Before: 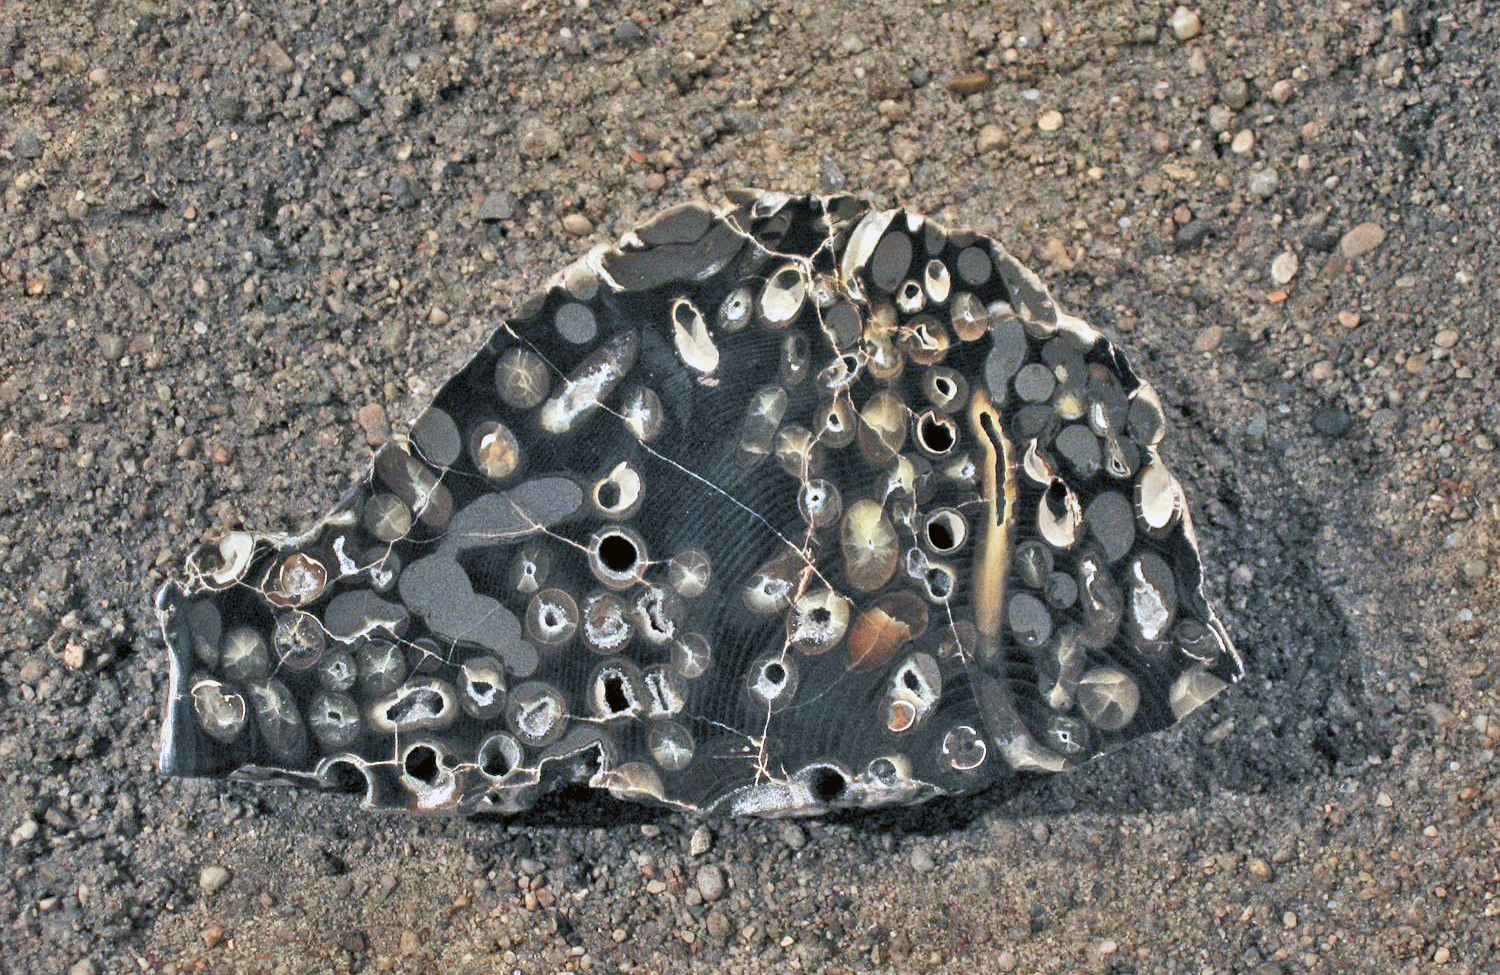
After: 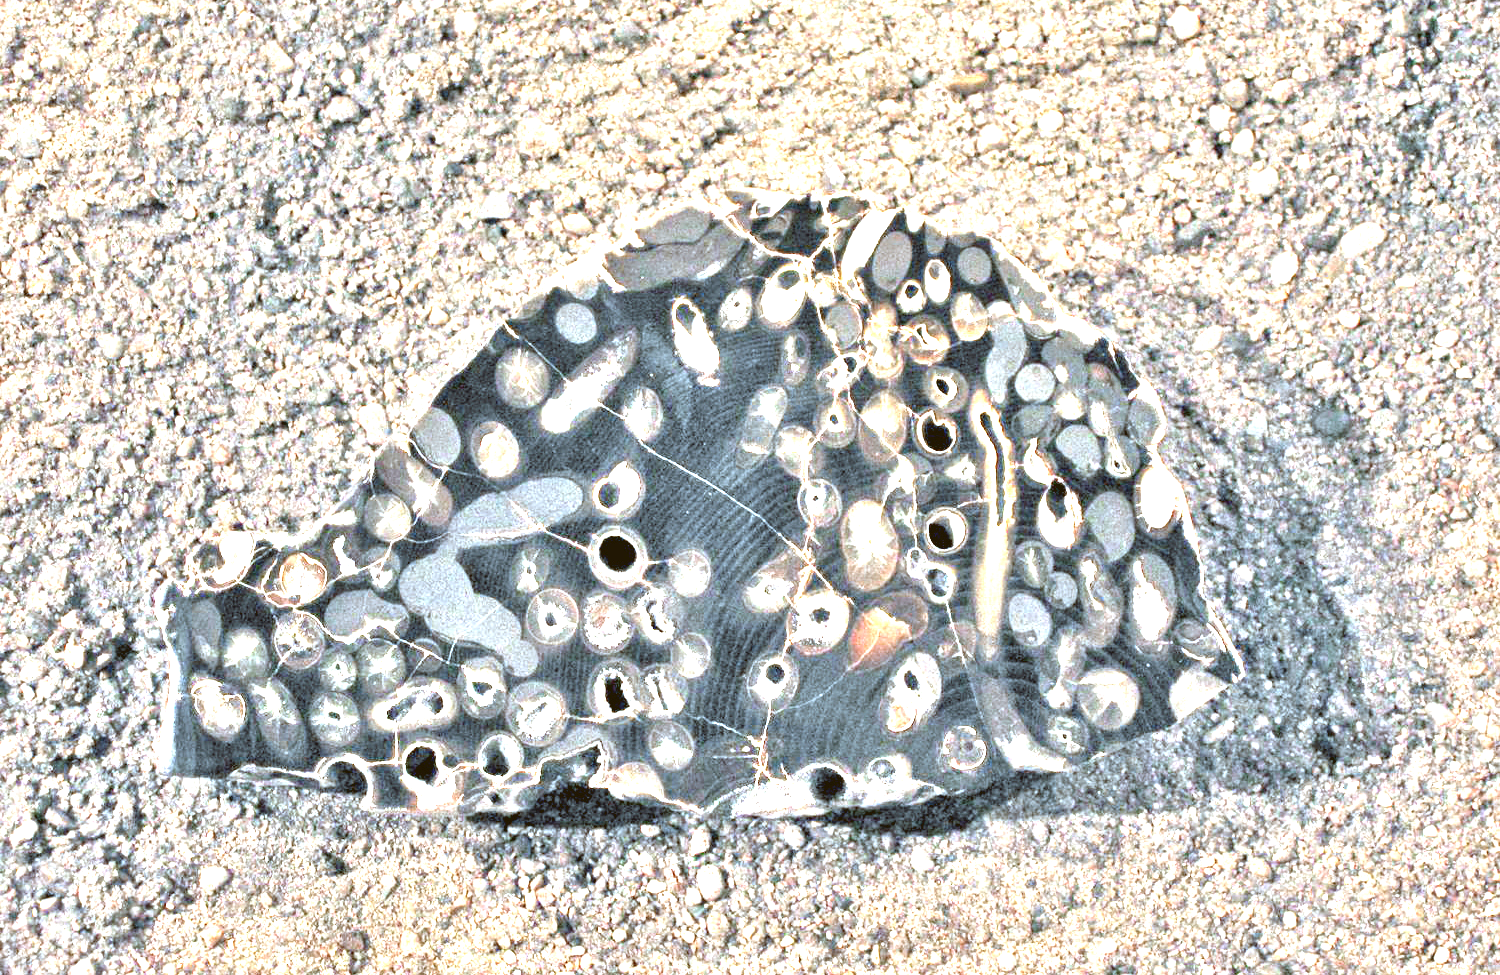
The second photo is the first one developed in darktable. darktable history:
exposure: exposure 2.021 EV, compensate exposure bias true, compensate highlight preservation false
